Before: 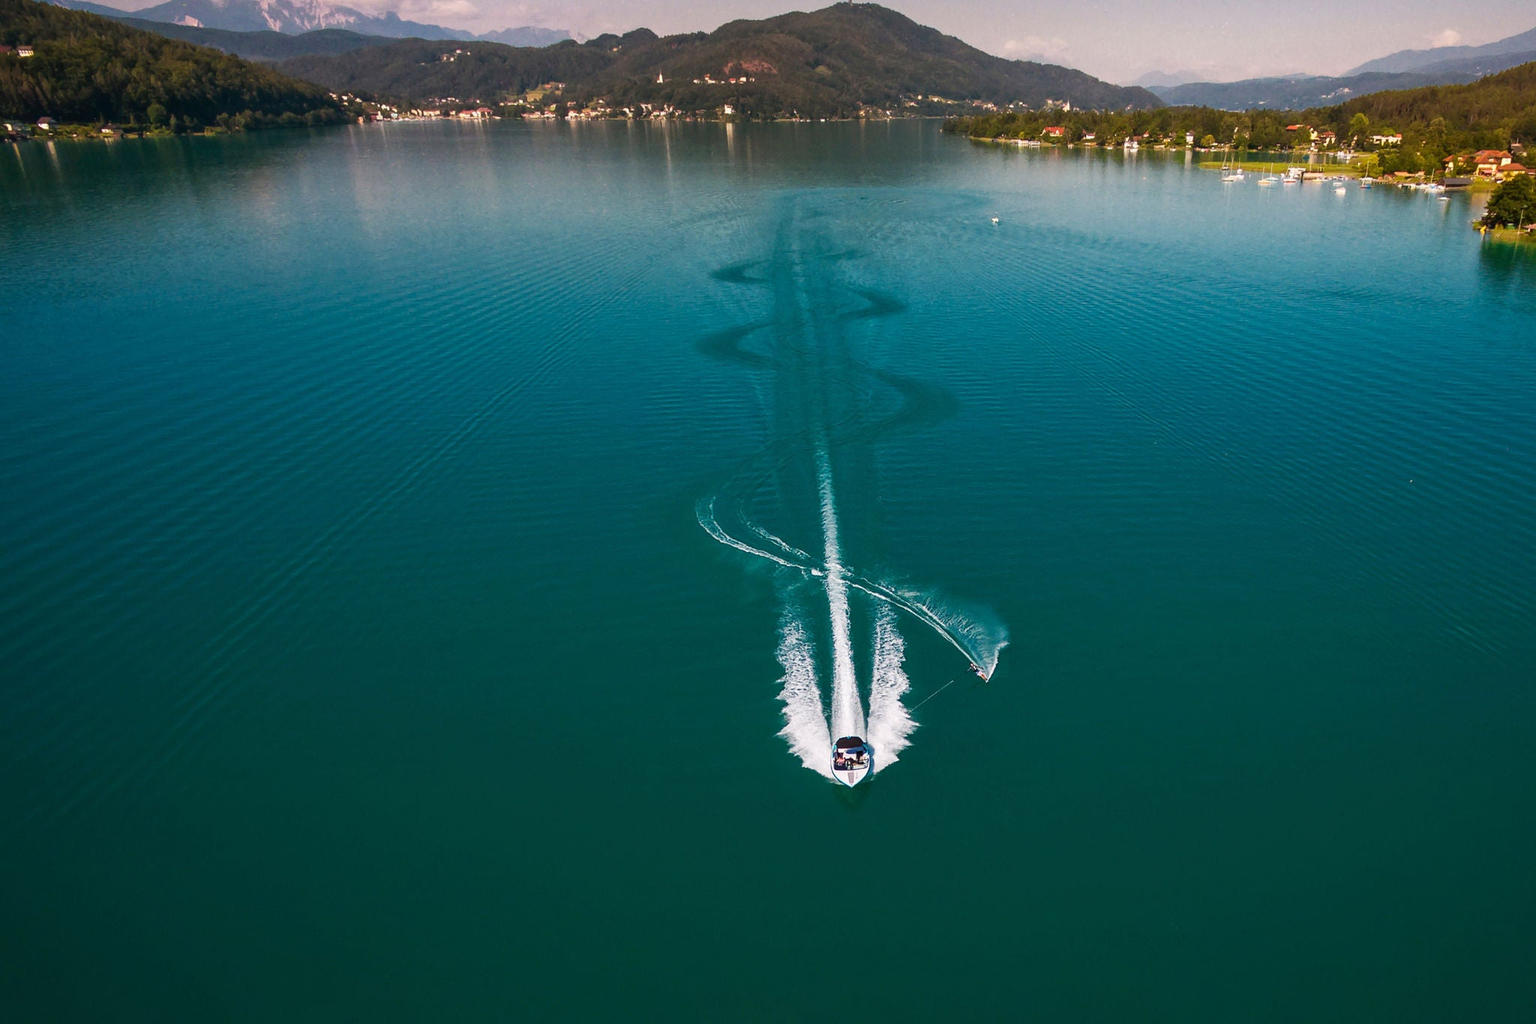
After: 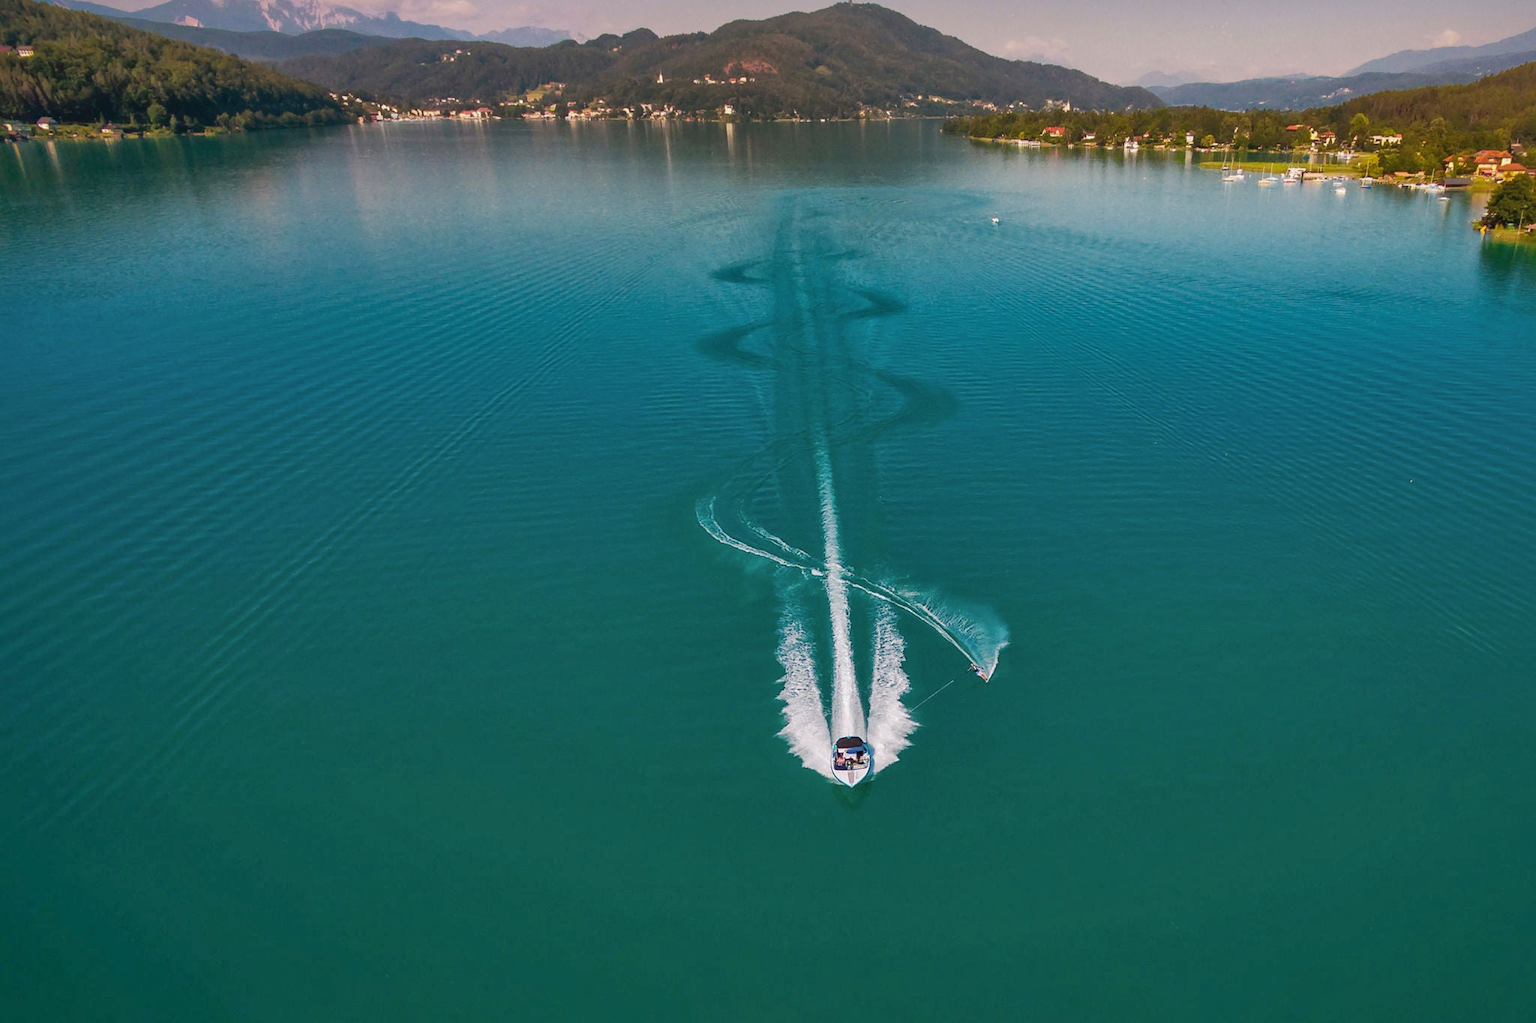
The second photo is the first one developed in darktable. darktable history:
shadows and highlights: shadows 60.65, highlights -59.79
